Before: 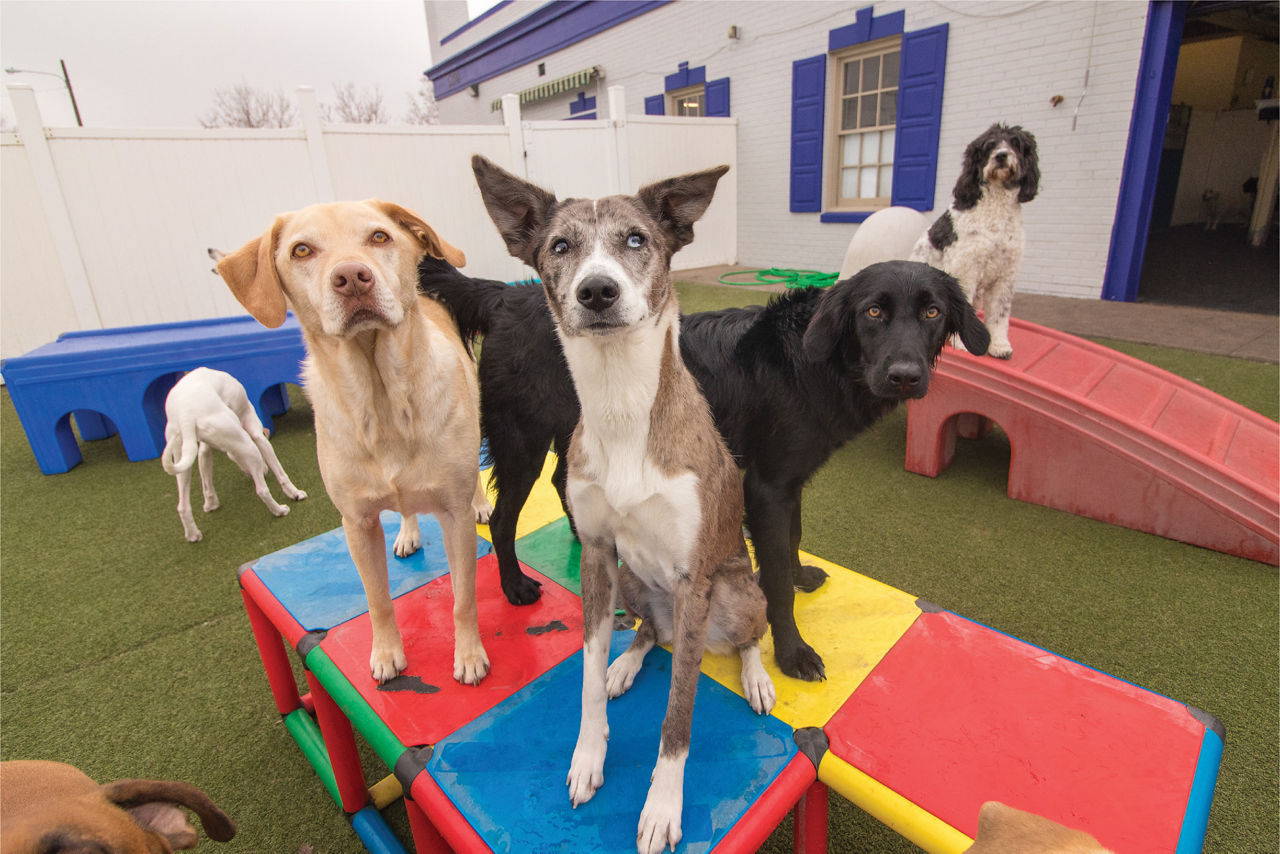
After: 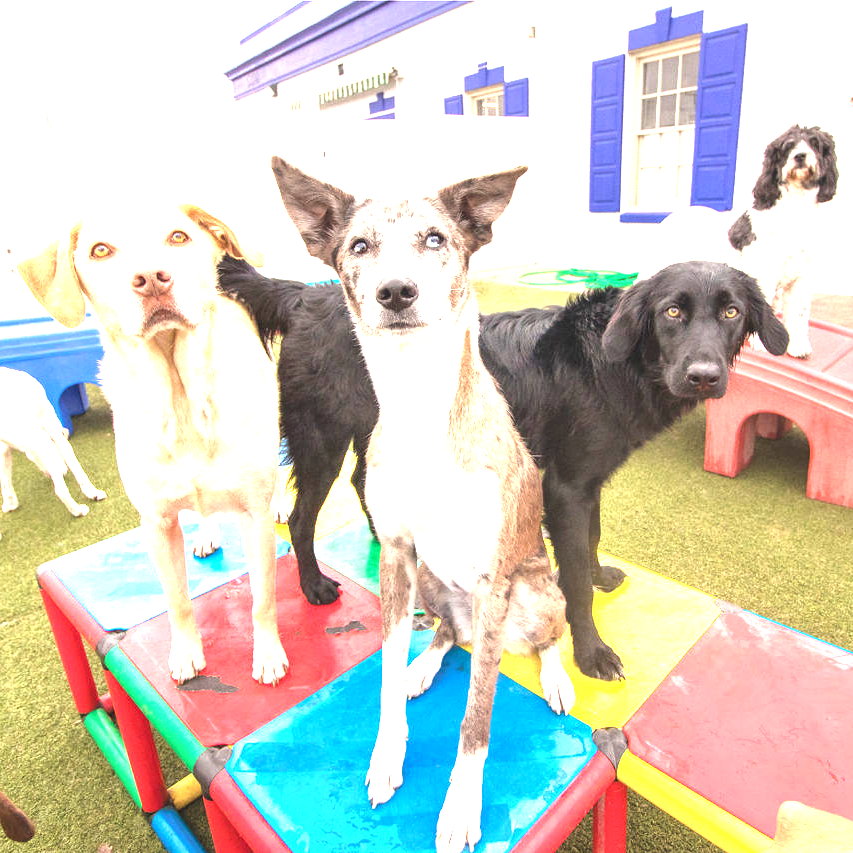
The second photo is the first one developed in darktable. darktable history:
crop and rotate: left 15.754%, right 17.579%
exposure: exposure 2.25 EV, compensate highlight preservation false
local contrast: mode bilateral grid, contrast 20, coarseness 50, detail 120%, midtone range 0.2
